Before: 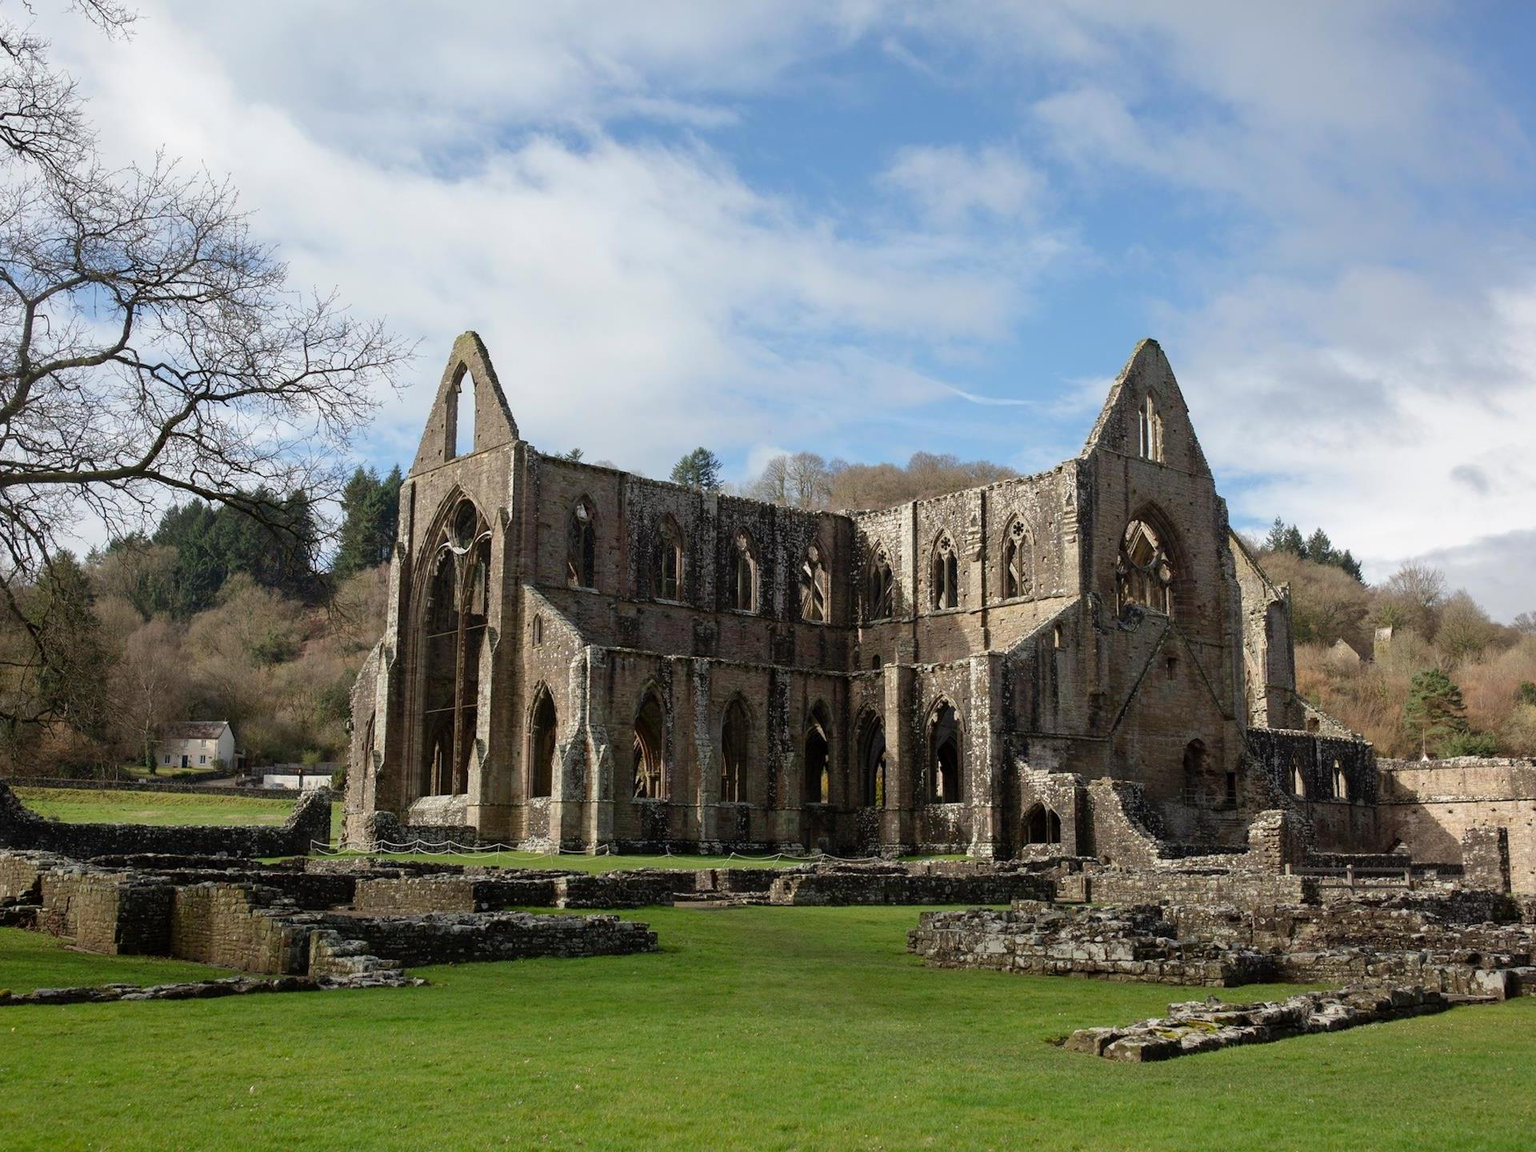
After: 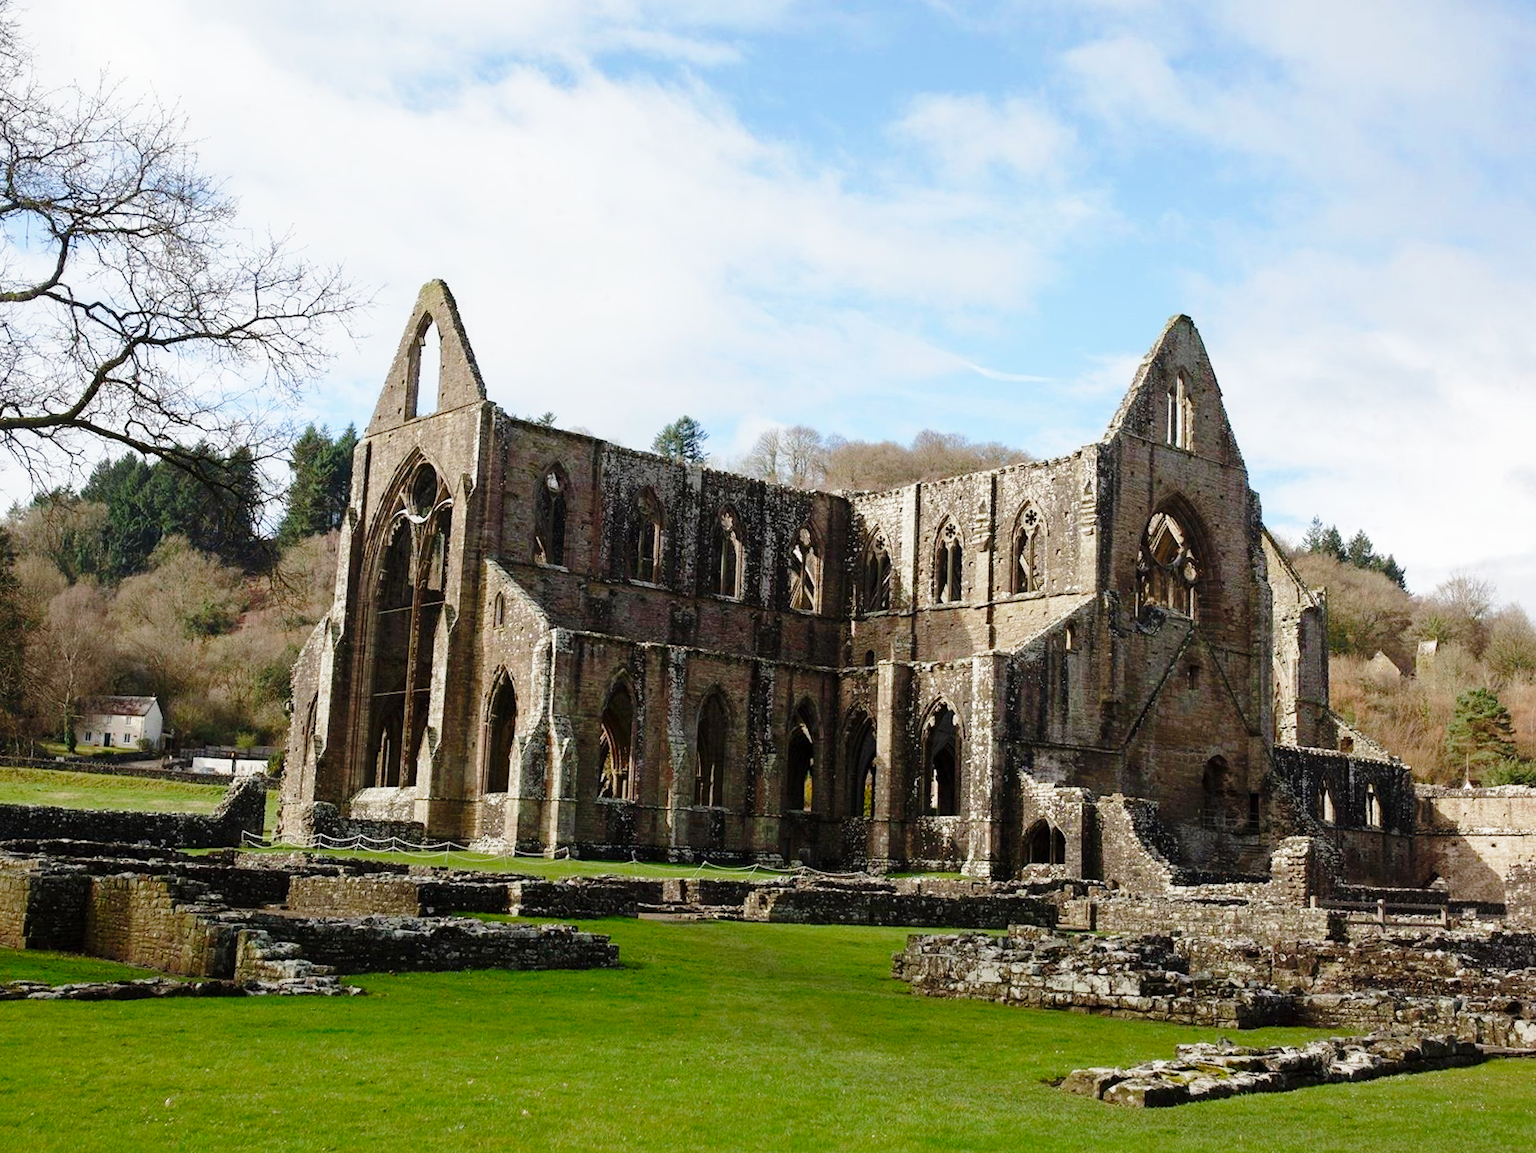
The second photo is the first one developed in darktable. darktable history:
base curve: curves: ch0 [(0, 0) (0.028, 0.03) (0.121, 0.232) (0.46, 0.748) (0.859, 0.968) (1, 1)], preserve colors none
color zones: curves: ch0 [(0.27, 0.396) (0.563, 0.504) (0.75, 0.5) (0.787, 0.307)]
crop and rotate: angle -2.09°, left 3.116%, top 3.708%, right 1.401%, bottom 0.614%
